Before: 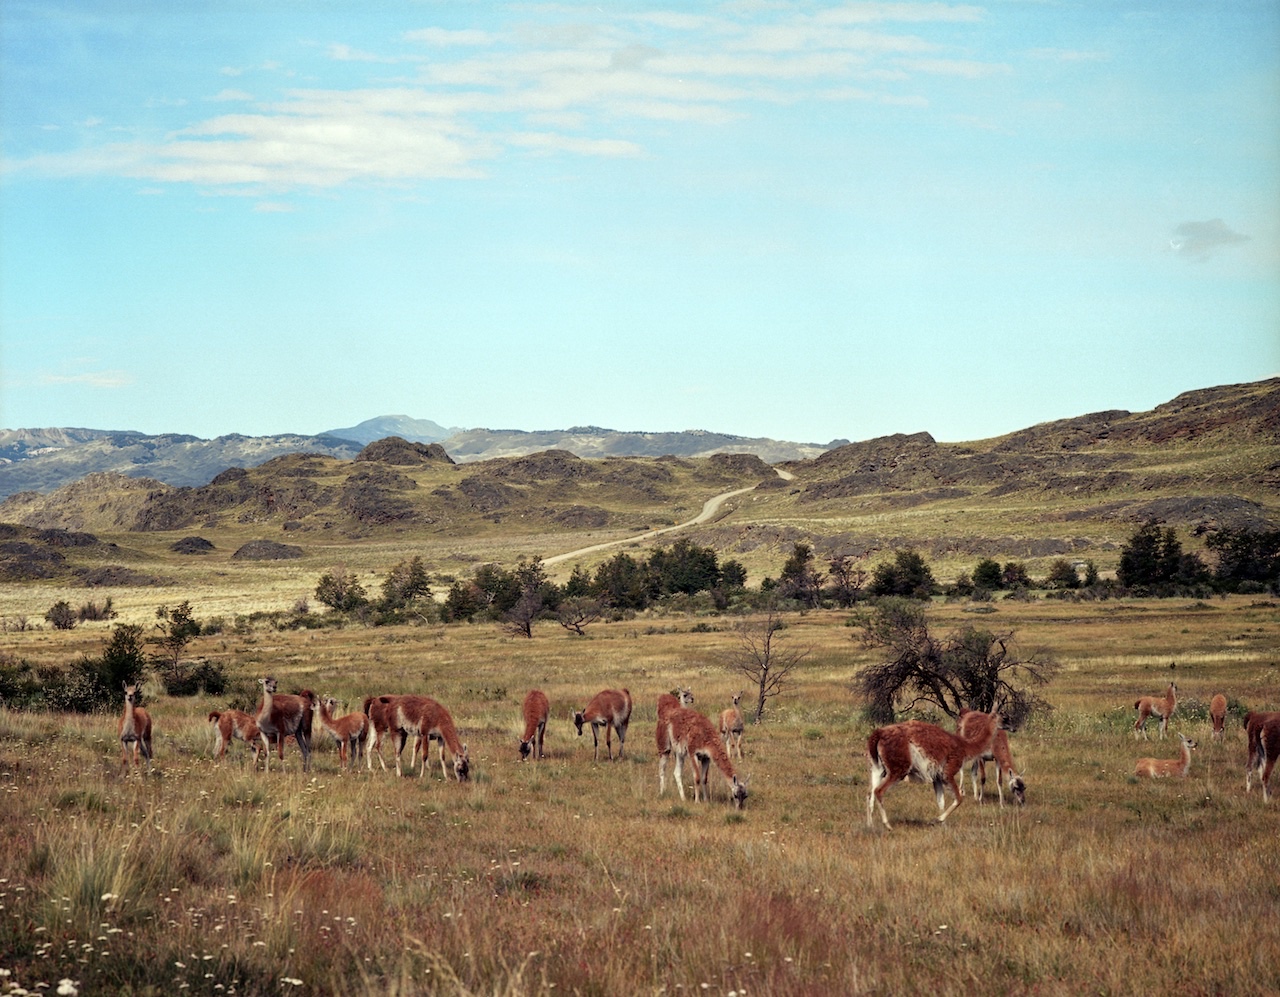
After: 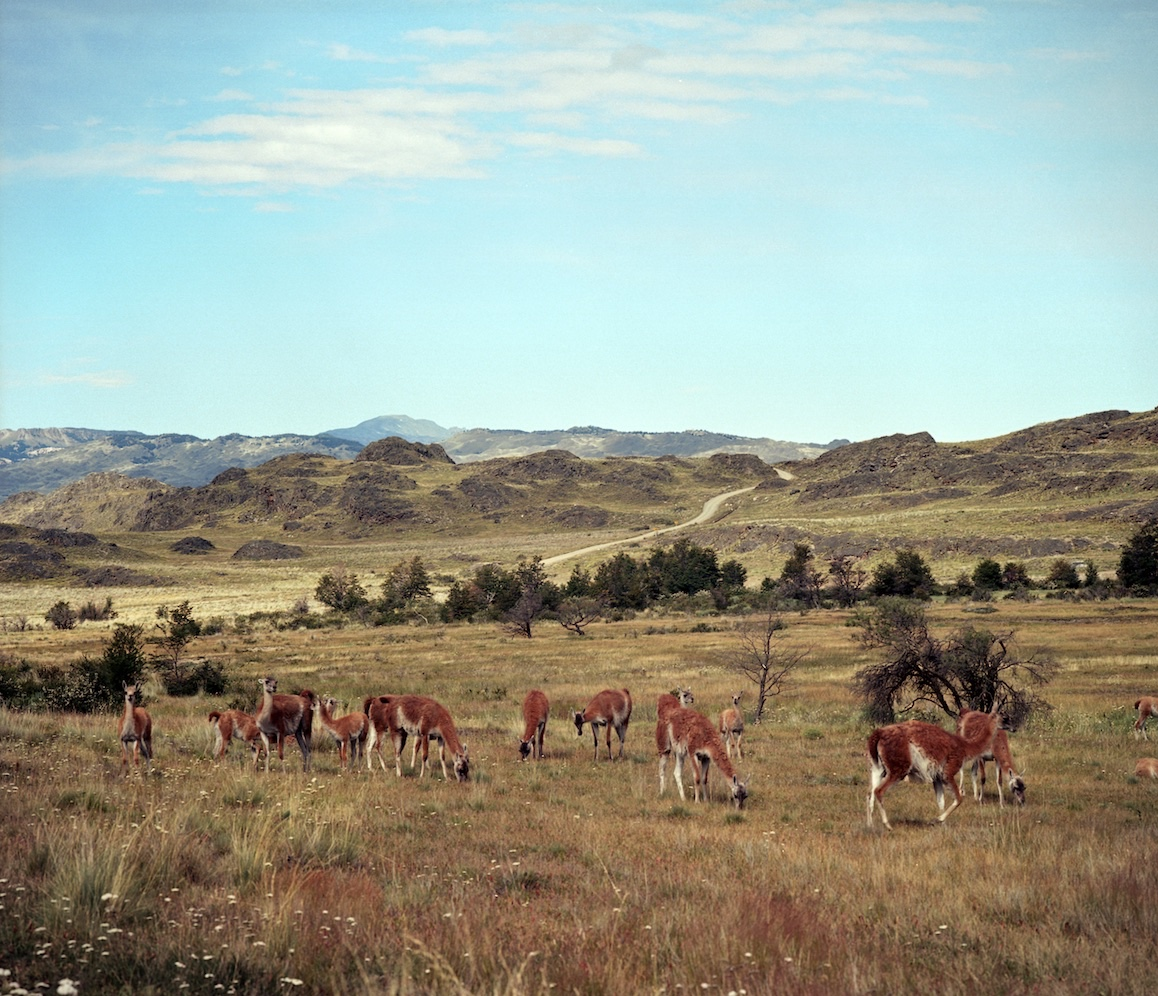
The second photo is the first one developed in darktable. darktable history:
crop: right 9.485%, bottom 0.032%
vignetting: fall-off start 97.4%, fall-off radius 79.18%, brightness -0.474, width/height ratio 1.121, unbound false
